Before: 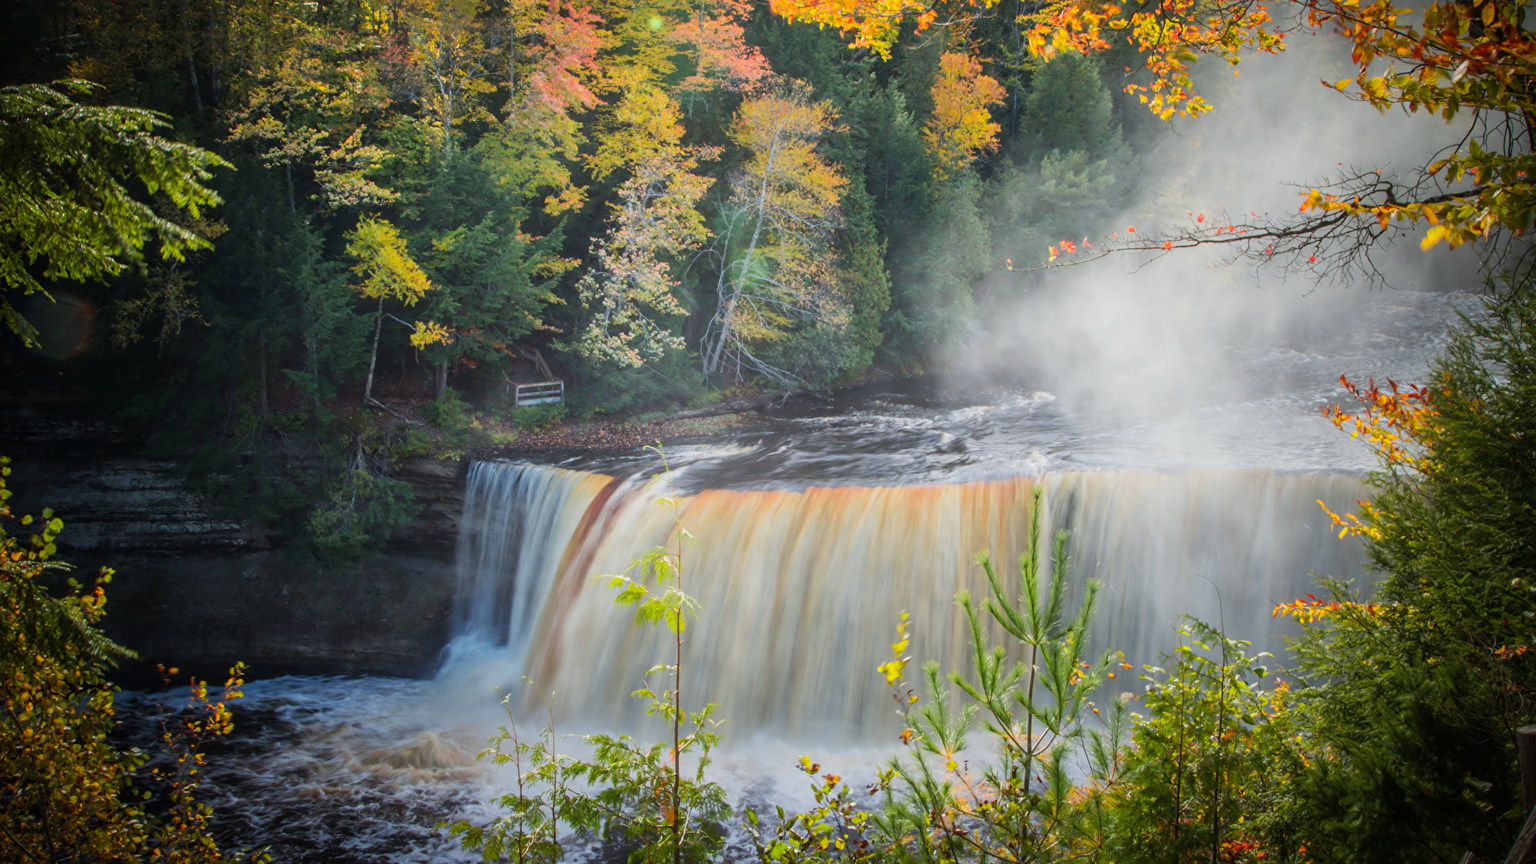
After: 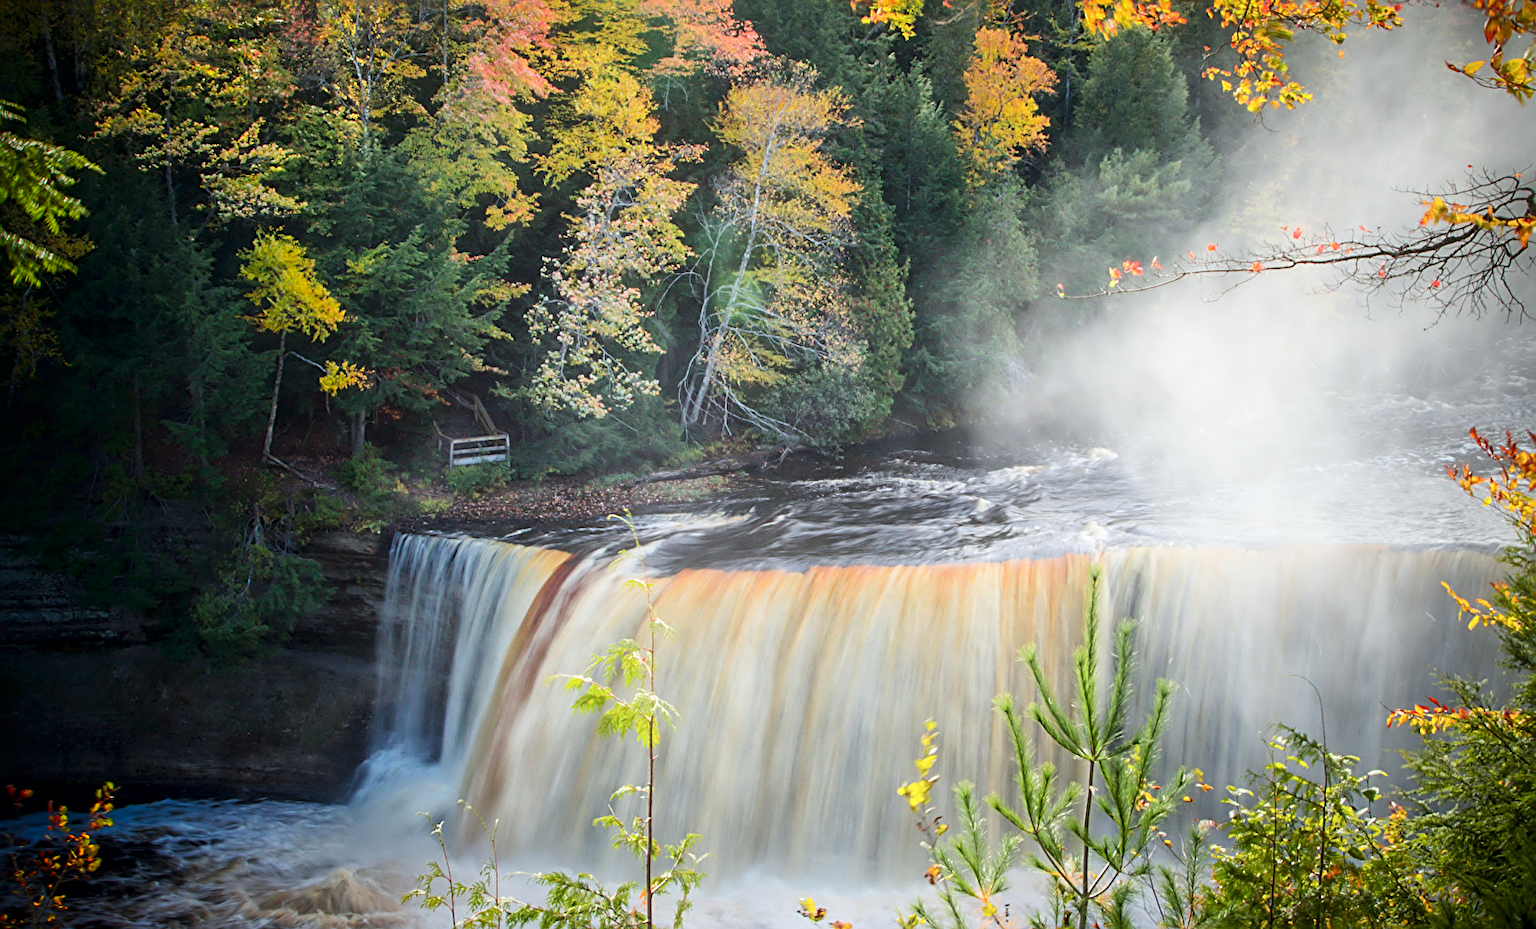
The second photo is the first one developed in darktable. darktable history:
sharpen: on, module defaults
shadows and highlights: shadows -54.3, highlights 86.09, soften with gaussian
crop: left 9.929%, top 3.475%, right 9.188%, bottom 9.529%
local contrast: mode bilateral grid, contrast 20, coarseness 50, detail 150%, midtone range 0.2
